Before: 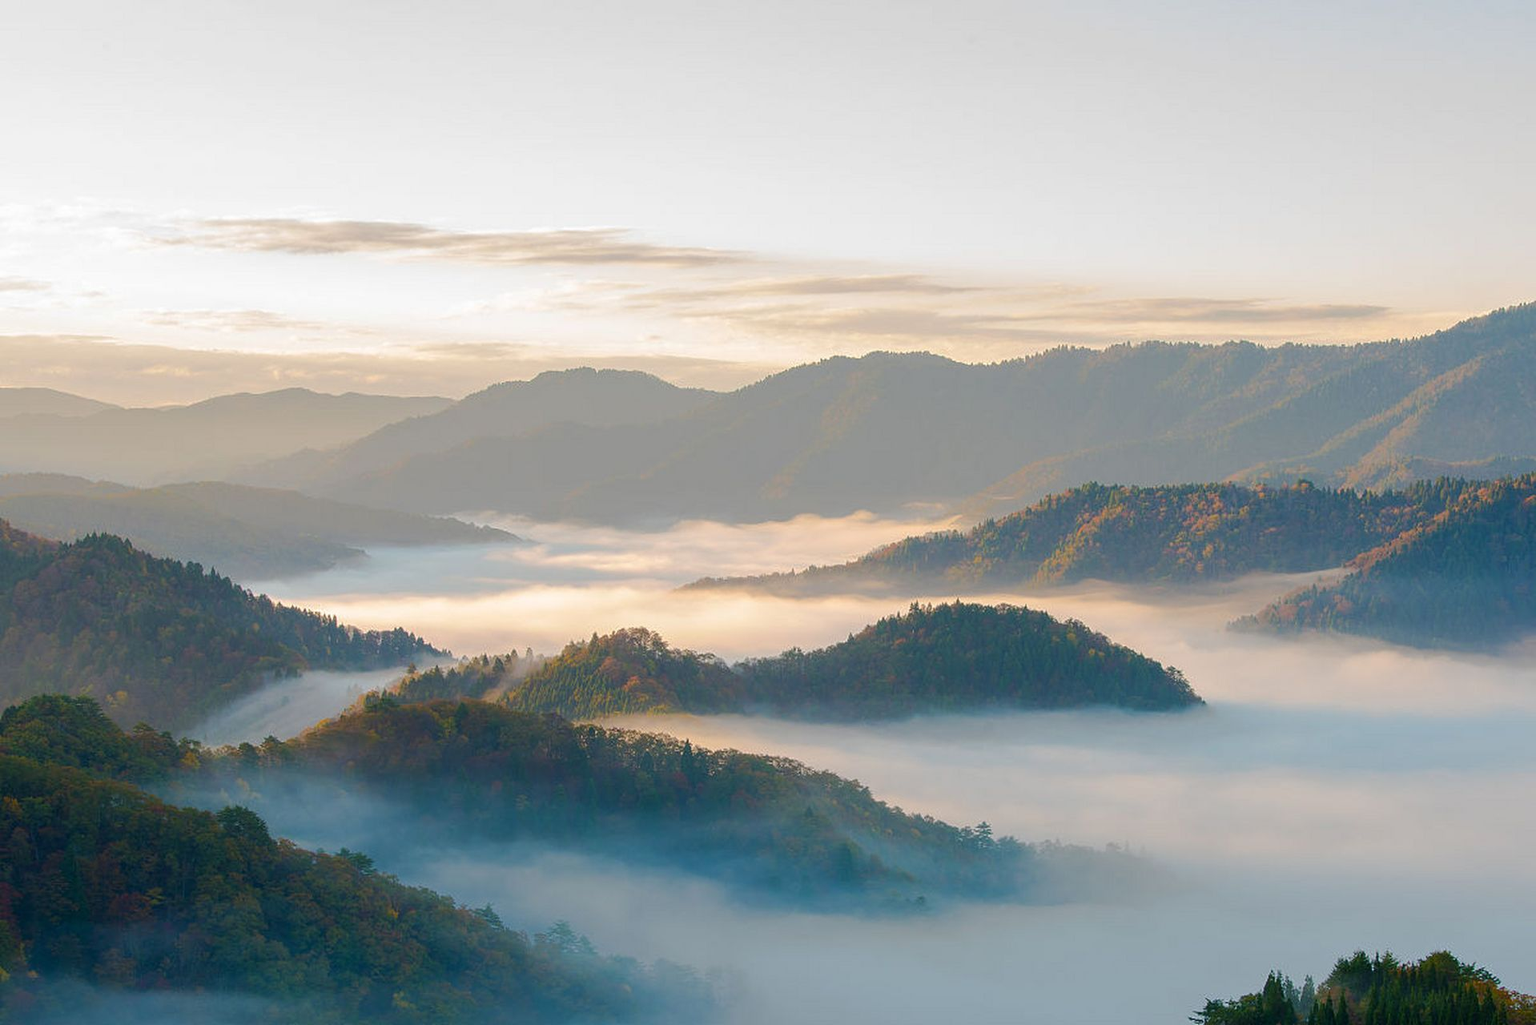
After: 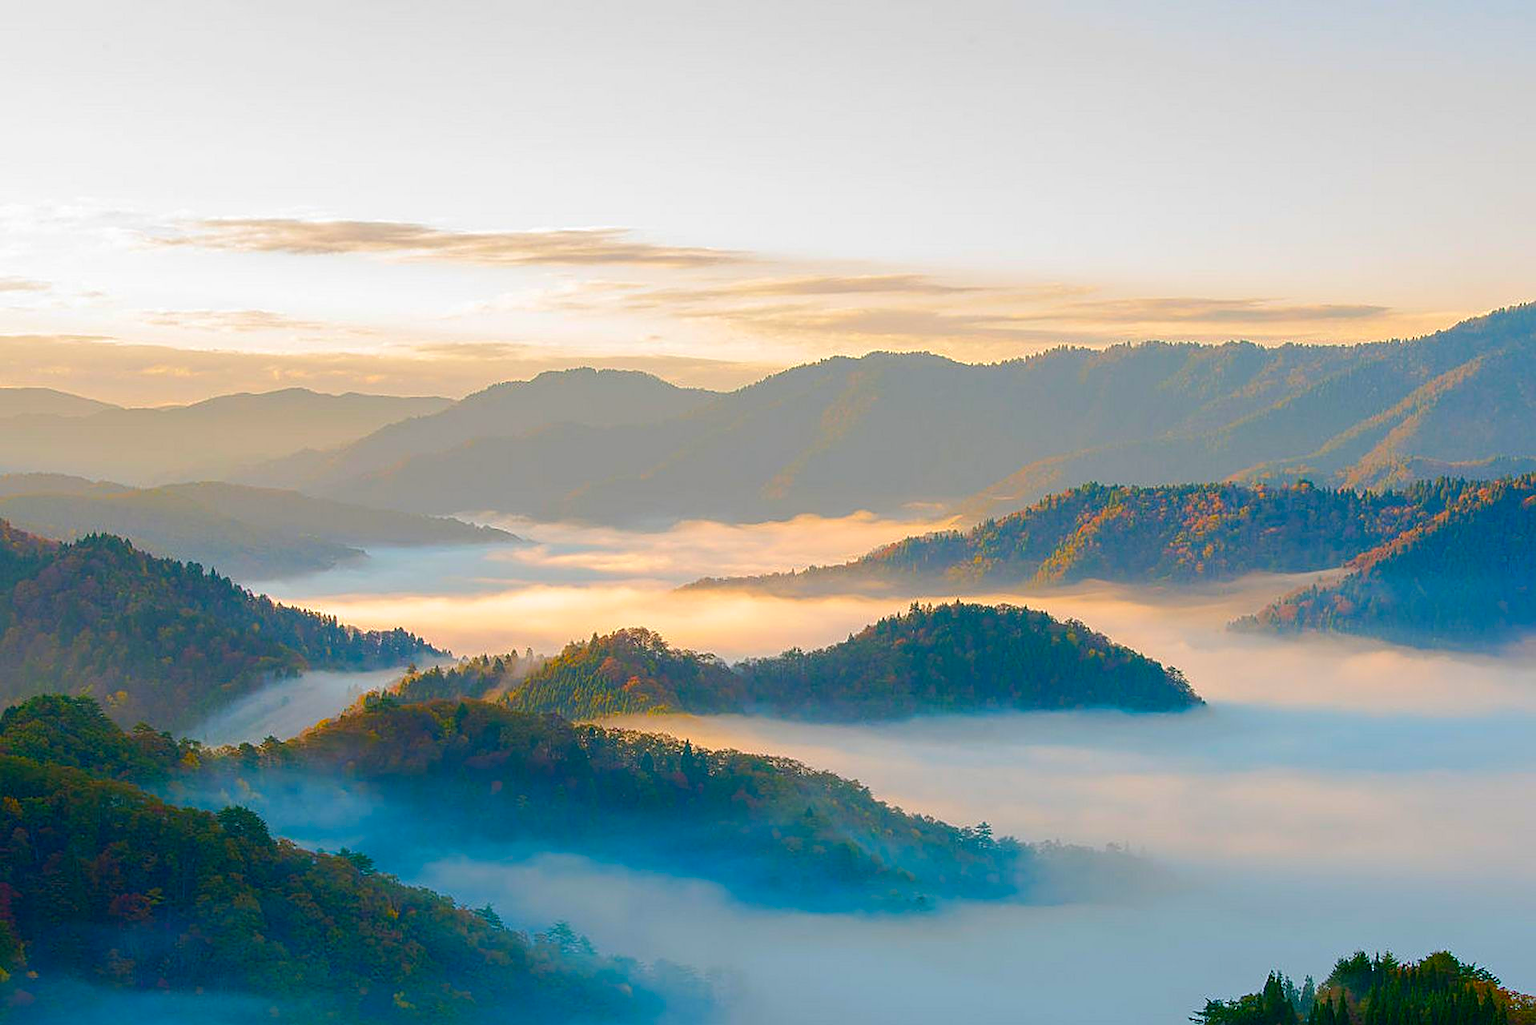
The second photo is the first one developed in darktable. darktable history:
color correction: highlights b* -0.018, saturation 1.78
sharpen: on, module defaults
